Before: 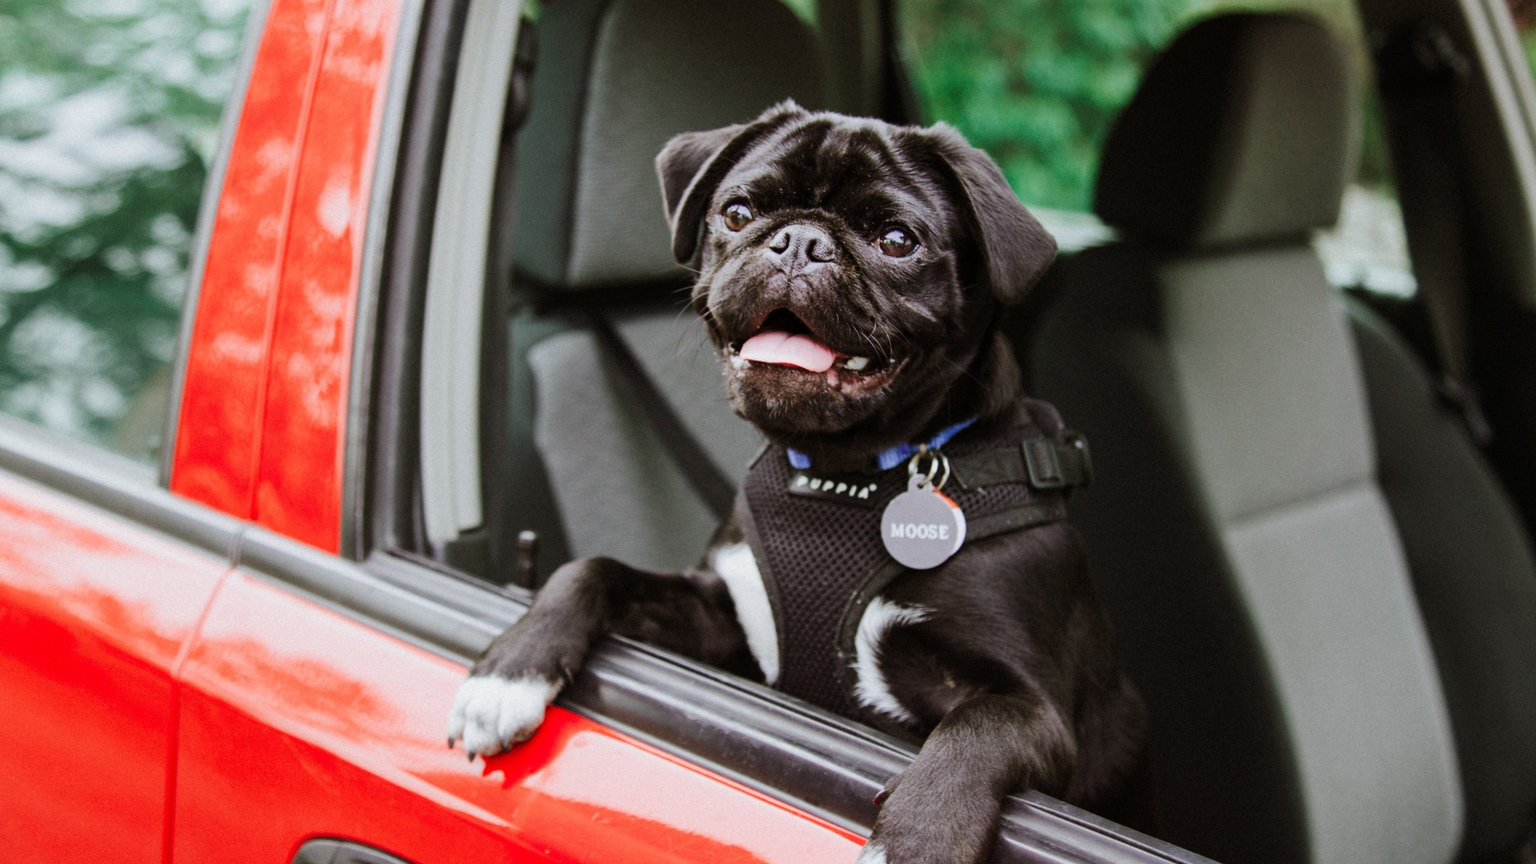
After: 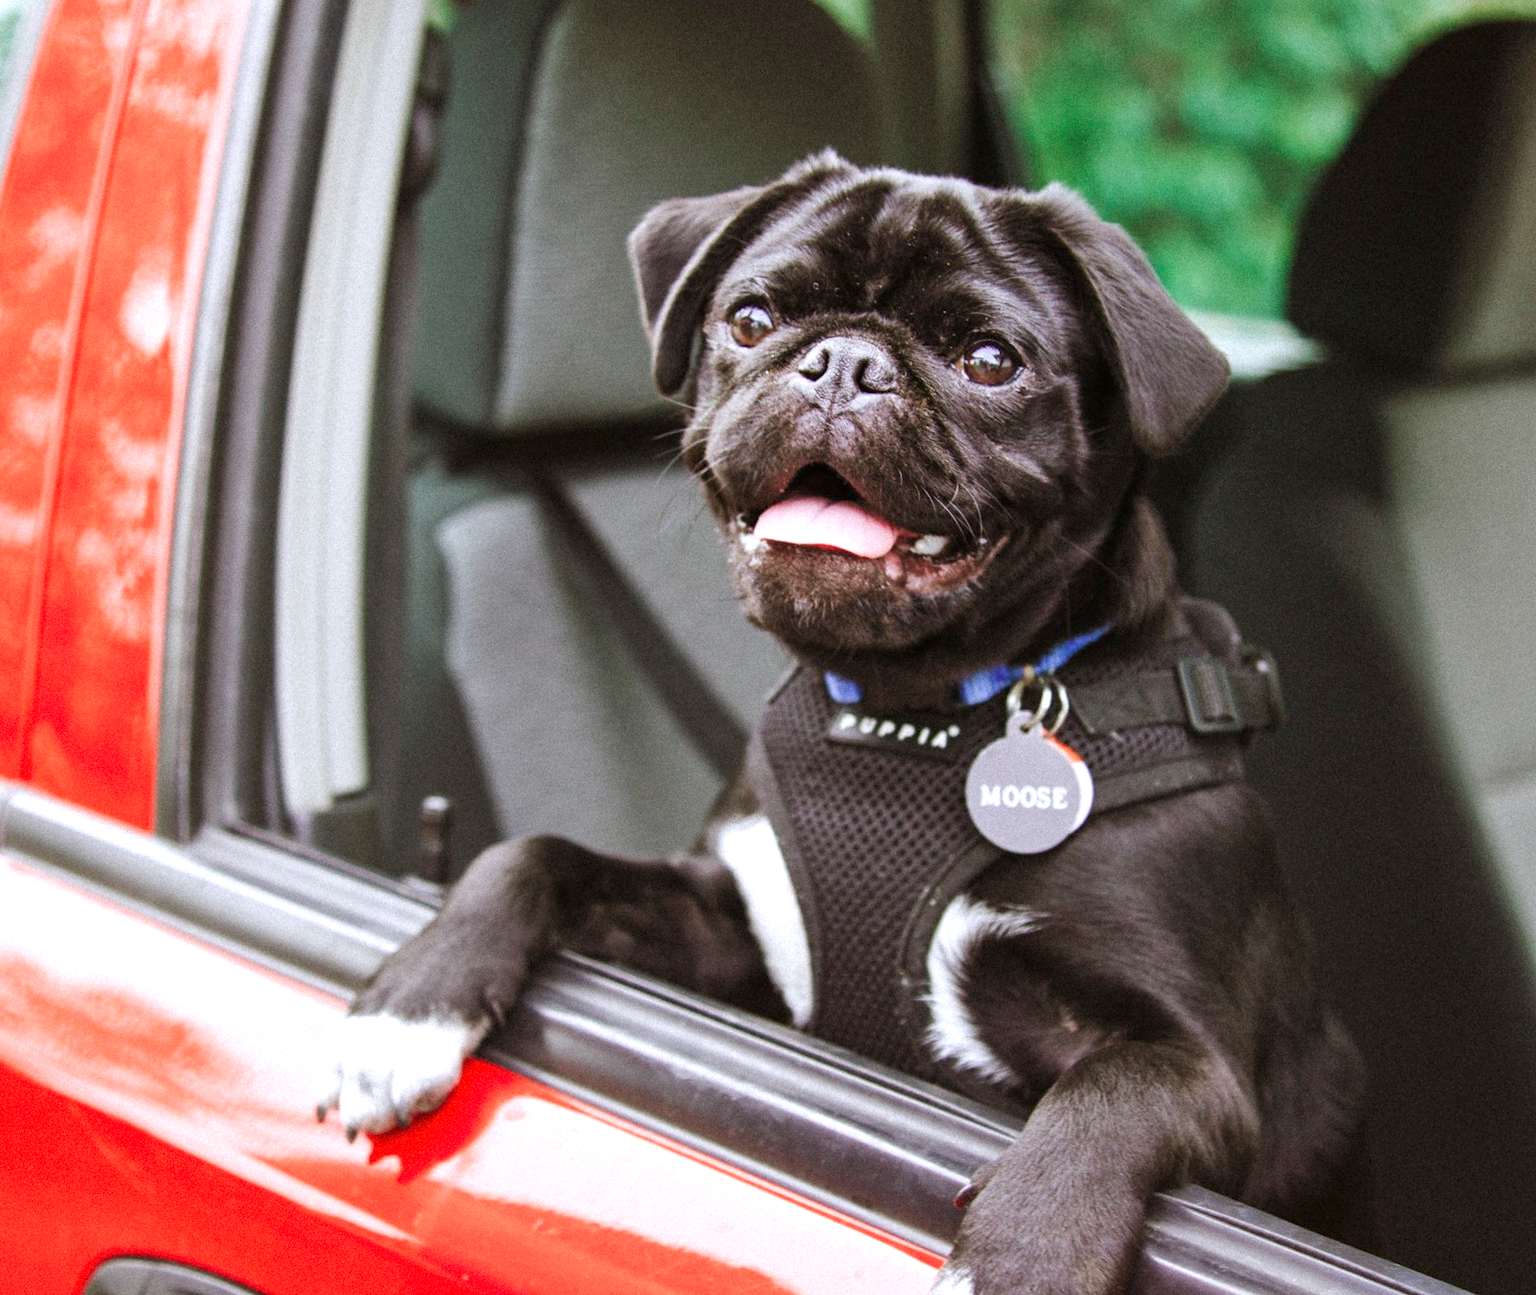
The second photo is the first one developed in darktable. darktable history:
grain: coarseness 7.08 ISO, strength 21.67%, mid-tones bias 59.58%
crop and rotate: left 15.446%, right 17.836%
white balance: red 1.009, blue 1.027
exposure: black level correction 0, exposure 0.9 EV, compensate highlight preservation false
tone equalizer: -8 EV 0.25 EV, -7 EV 0.417 EV, -6 EV 0.417 EV, -5 EV 0.25 EV, -3 EV -0.25 EV, -2 EV -0.417 EV, -1 EV -0.417 EV, +0 EV -0.25 EV, edges refinement/feathering 500, mask exposure compensation -1.57 EV, preserve details guided filter
